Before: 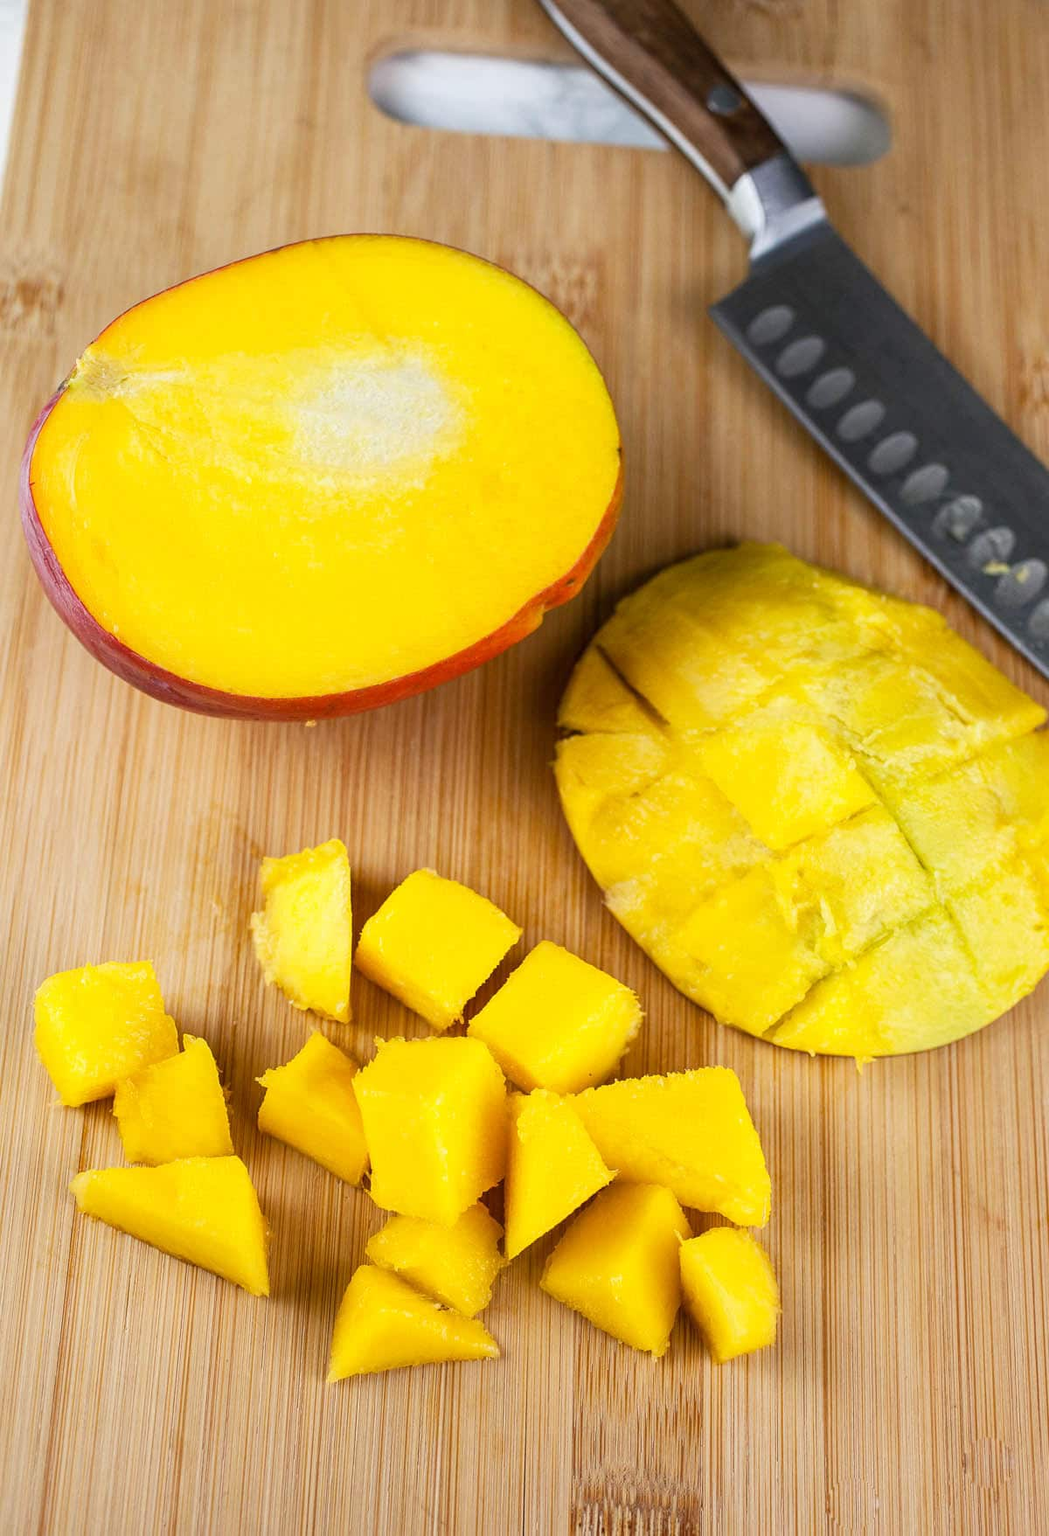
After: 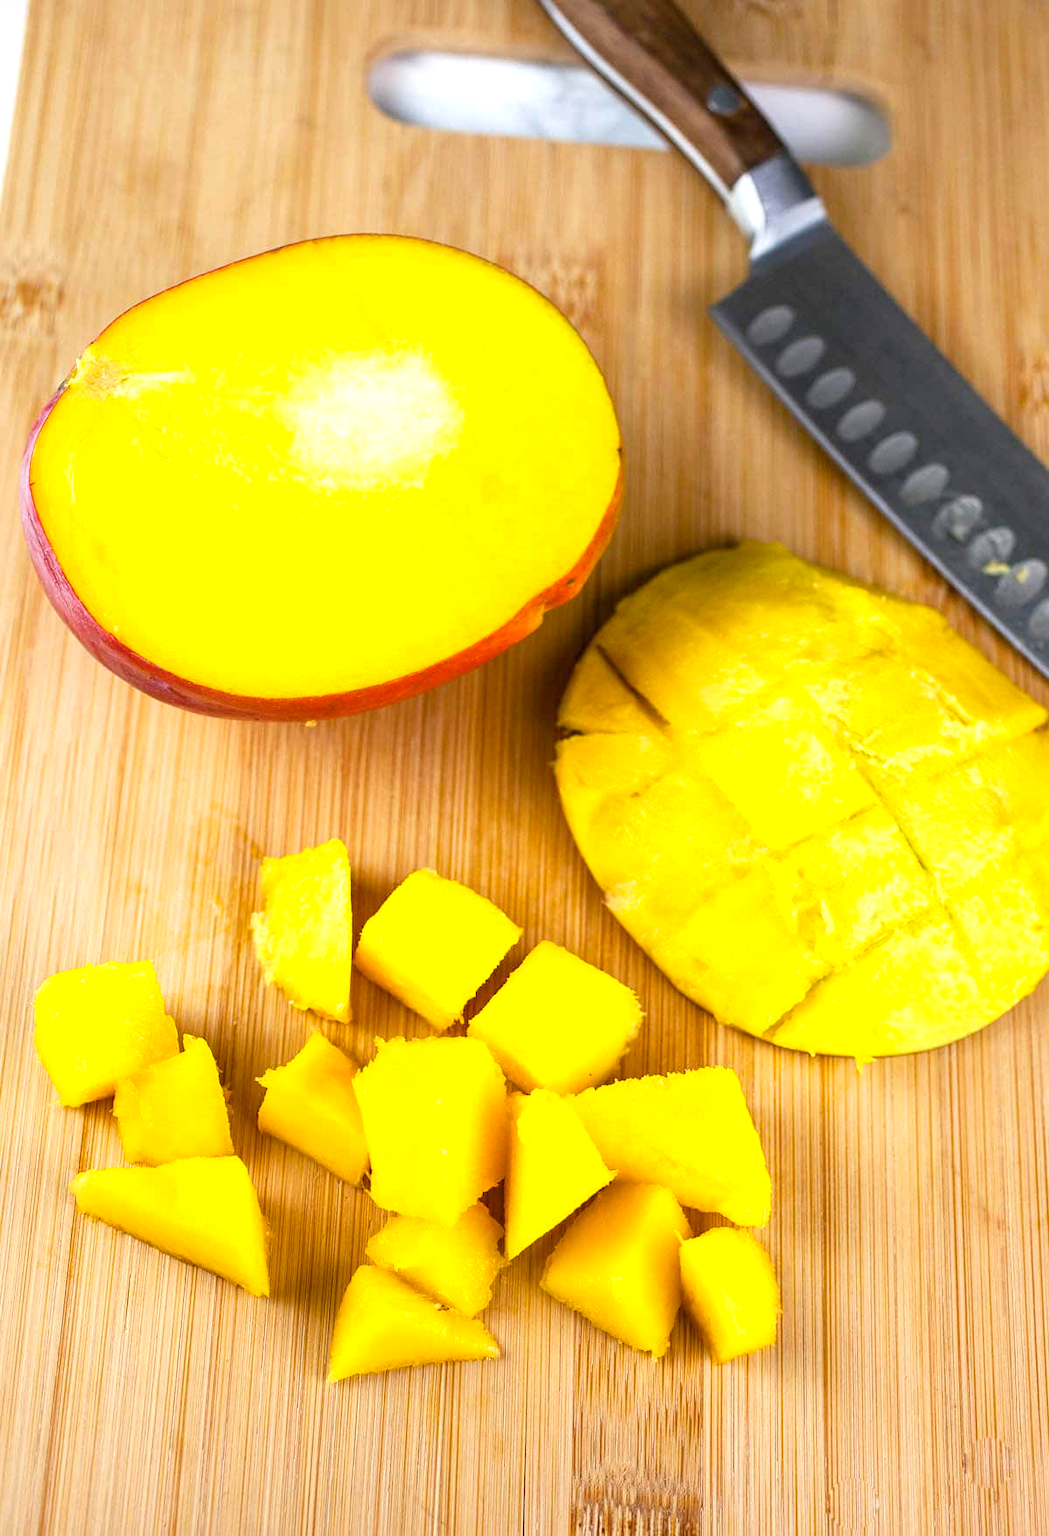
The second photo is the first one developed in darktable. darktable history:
color balance rgb: perceptual saturation grading › global saturation 15.966%, perceptual brilliance grading › global brilliance 2.551%, perceptual brilliance grading › highlights -2.506%, perceptual brilliance grading › shadows 3.19%
exposure: exposure 0.497 EV, compensate highlight preservation false
contrast brightness saturation: saturation -0.025
